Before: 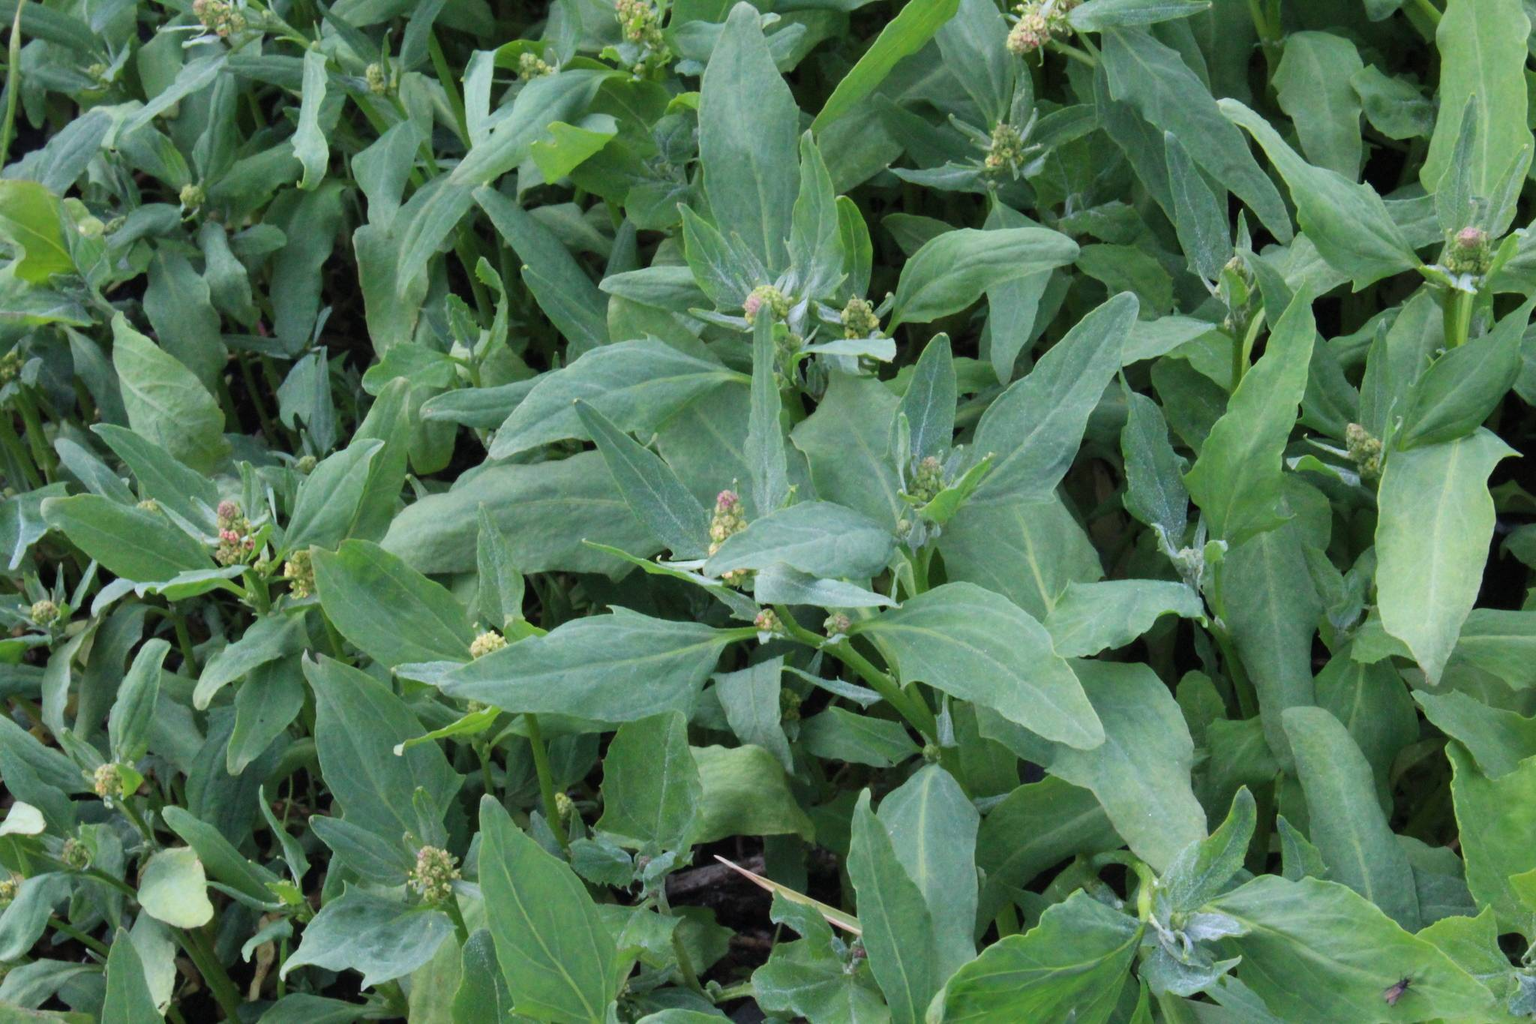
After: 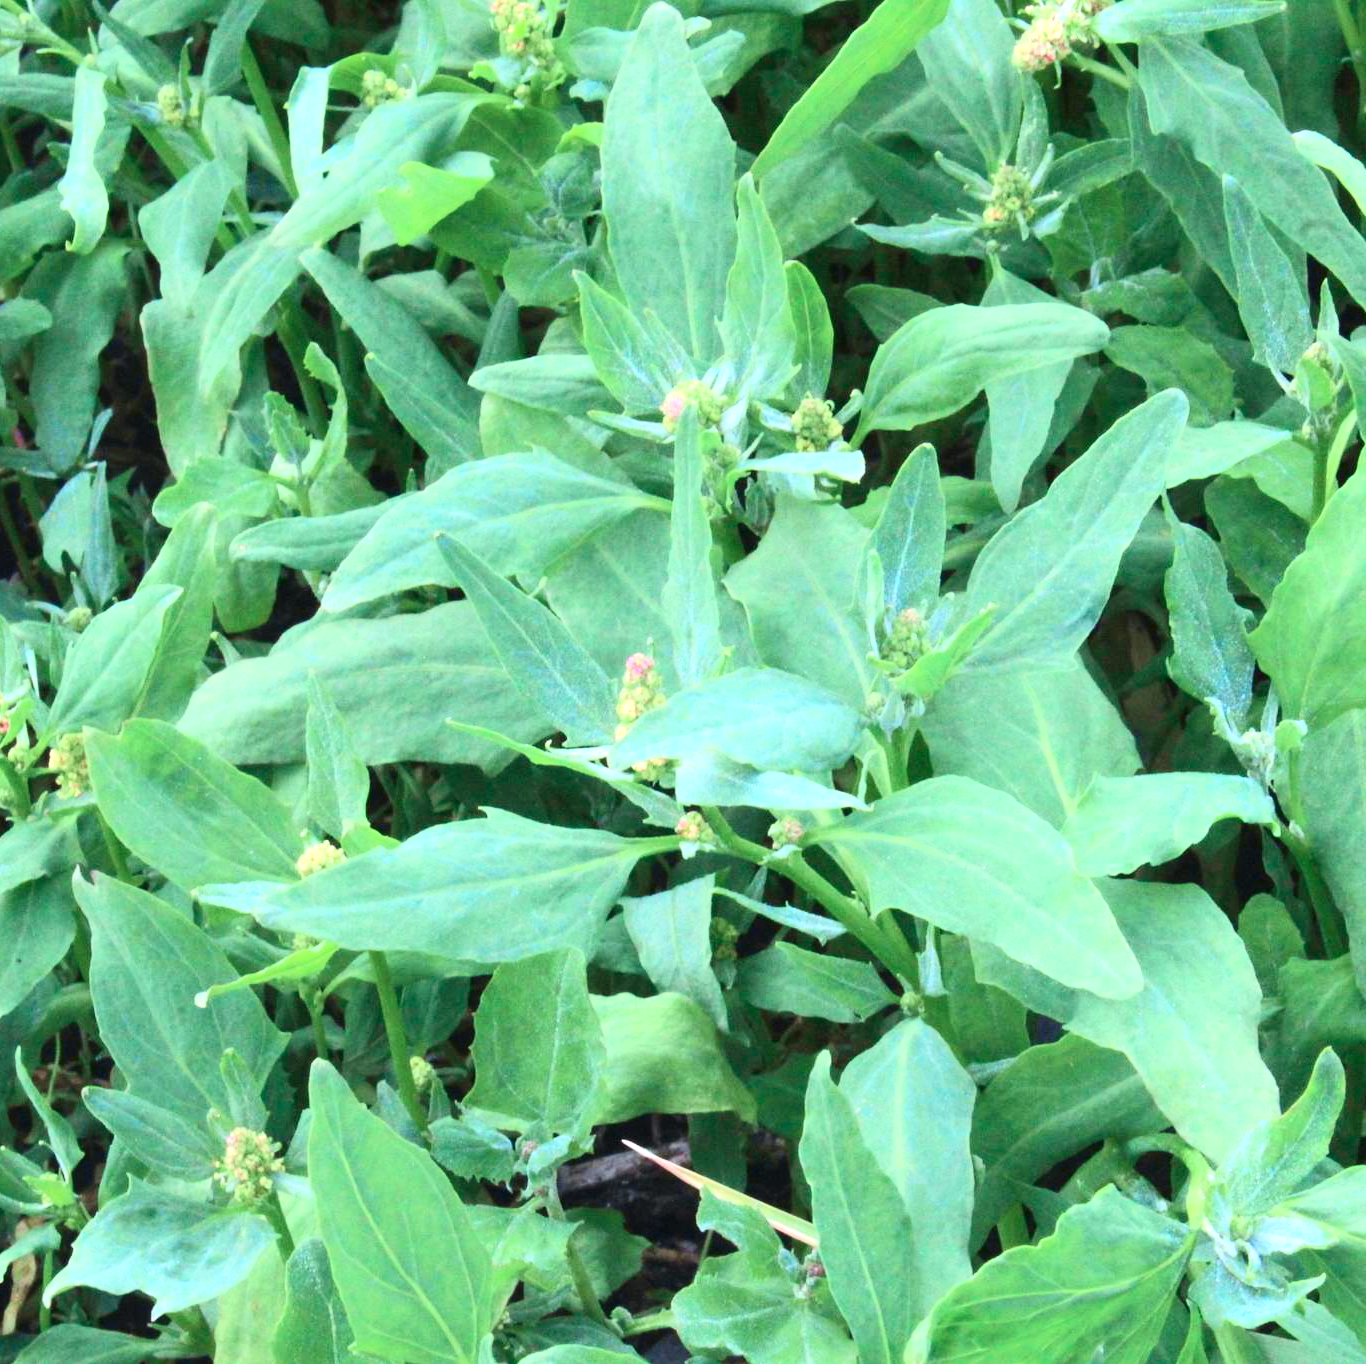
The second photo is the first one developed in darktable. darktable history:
exposure: black level correction 0, exposure 1.098 EV, compensate highlight preservation false
tone curve: curves: ch0 [(0, 0.013) (0.104, 0.103) (0.258, 0.267) (0.448, 0.487) (0.709, 0.794) (0.886, 0.922) (0.994, 0.971)]; ch1 [(0, 0) (0.335, 0.298) (0.446, 0.413) (0.488, 0.484) (0.515, 0.508) (0.566, 0.593) (0.635, 0.661) (1, 1)]; ch2 [(0, 0) (0.314, 0.301) (0.437, 0.403) (0.502, 0.494) (0.528, 0.54) (0.557, 0.559) (0.612, 0.62) (0.715, 0.691) (1, 1)], color space Lab, independent channels, preserve colors none
crop and rotate: left 16.135%, right 17.144%
